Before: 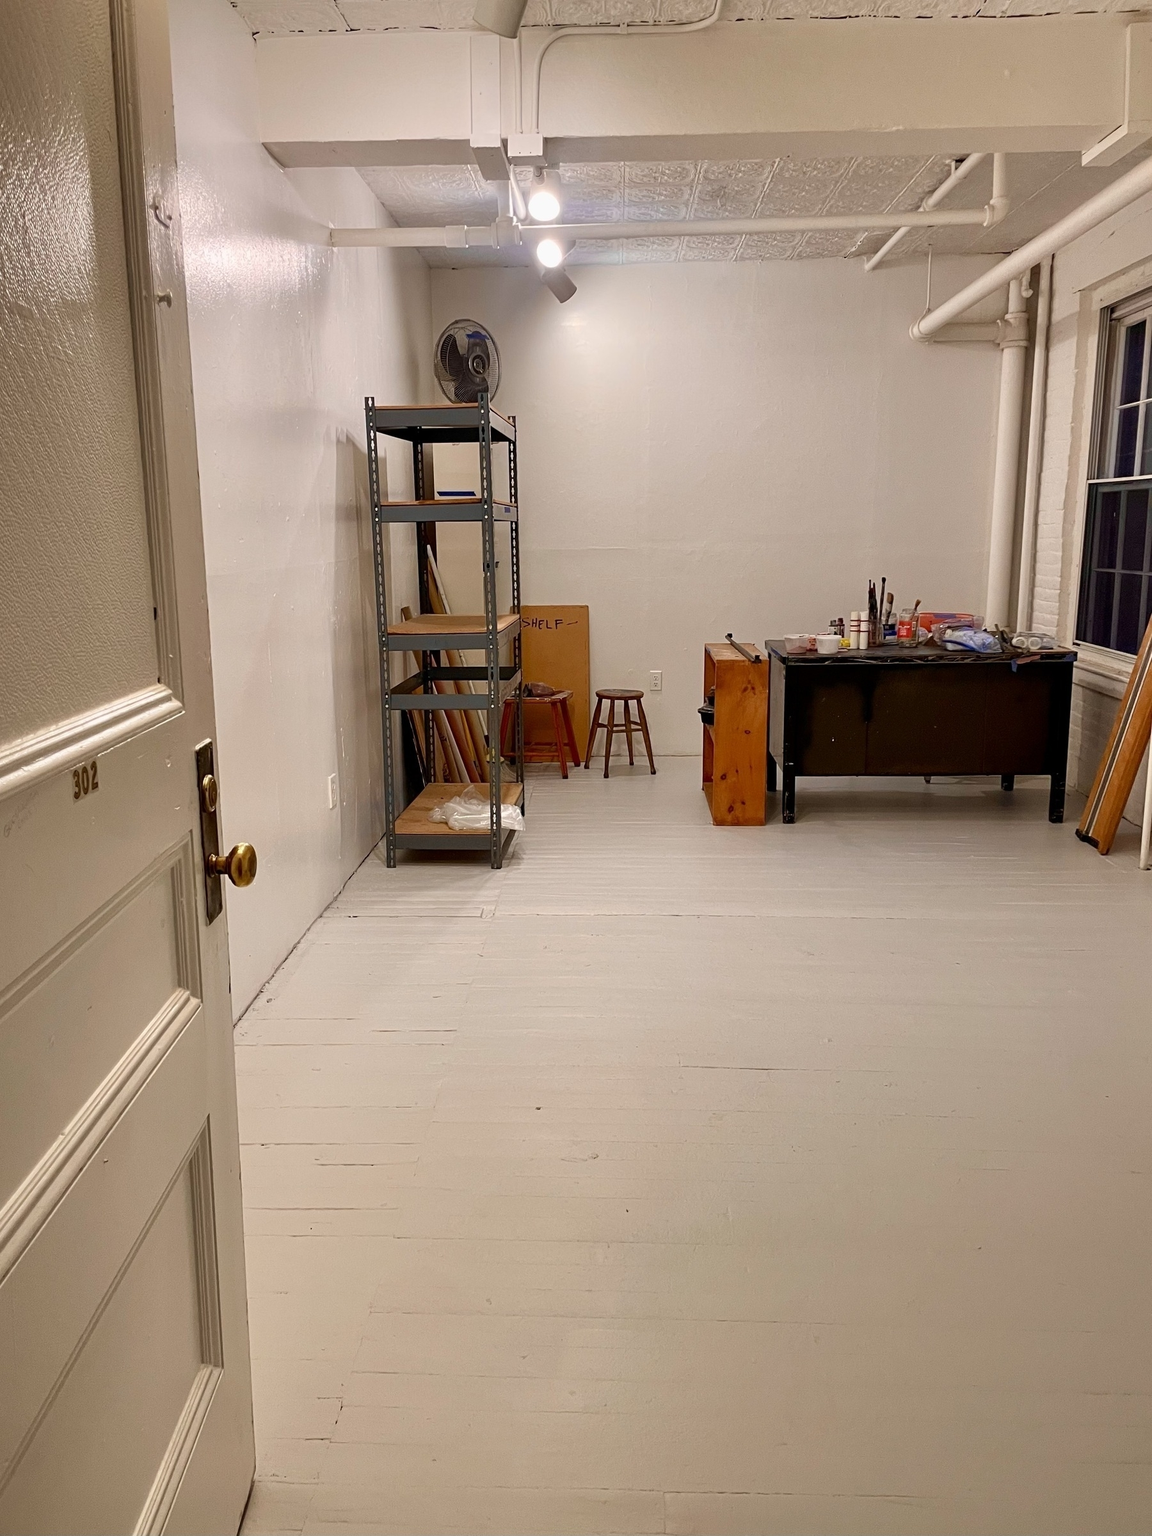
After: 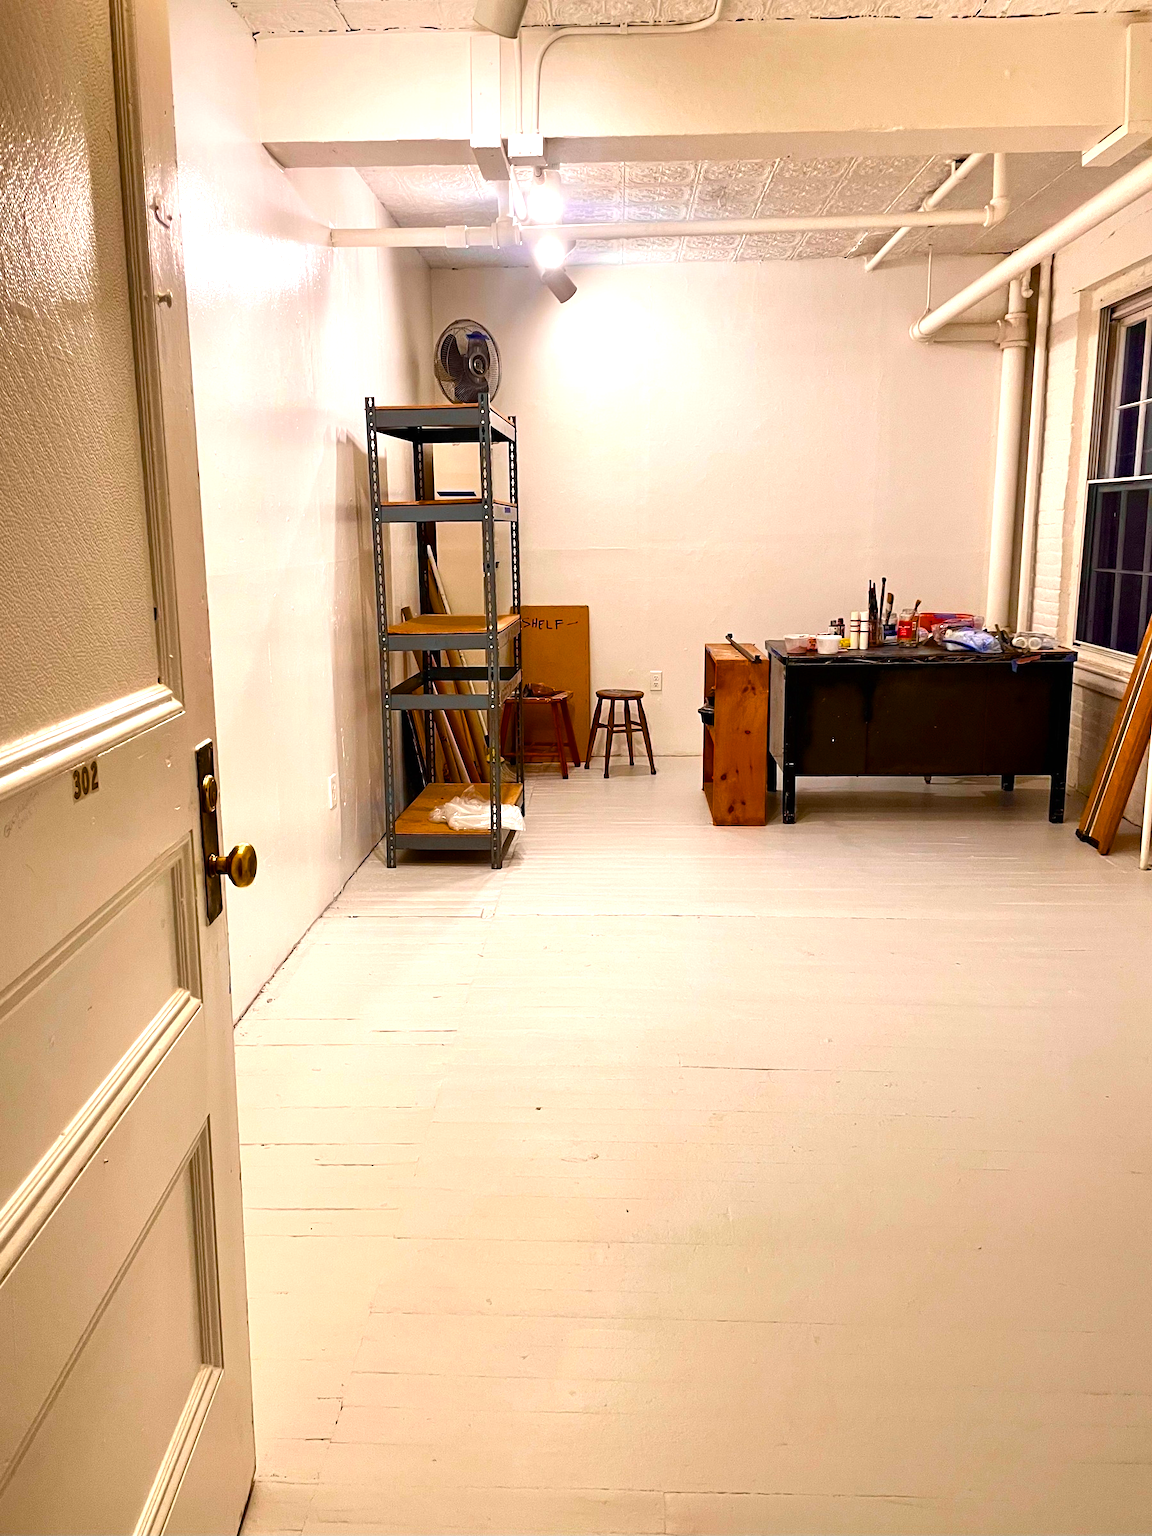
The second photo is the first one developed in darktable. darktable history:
exposure: black level correction 0, exposure 0.695 EV, compensate highlight preservation false
color balance rgb: perceptual saturation grading › global saturation 25.424%, perceptual brilliance grading › highlights 13.993%, perceptual brilliance grading › shadows -19.398%, global vibrance 6.856%, saturation formula JzAzBz (2021)
